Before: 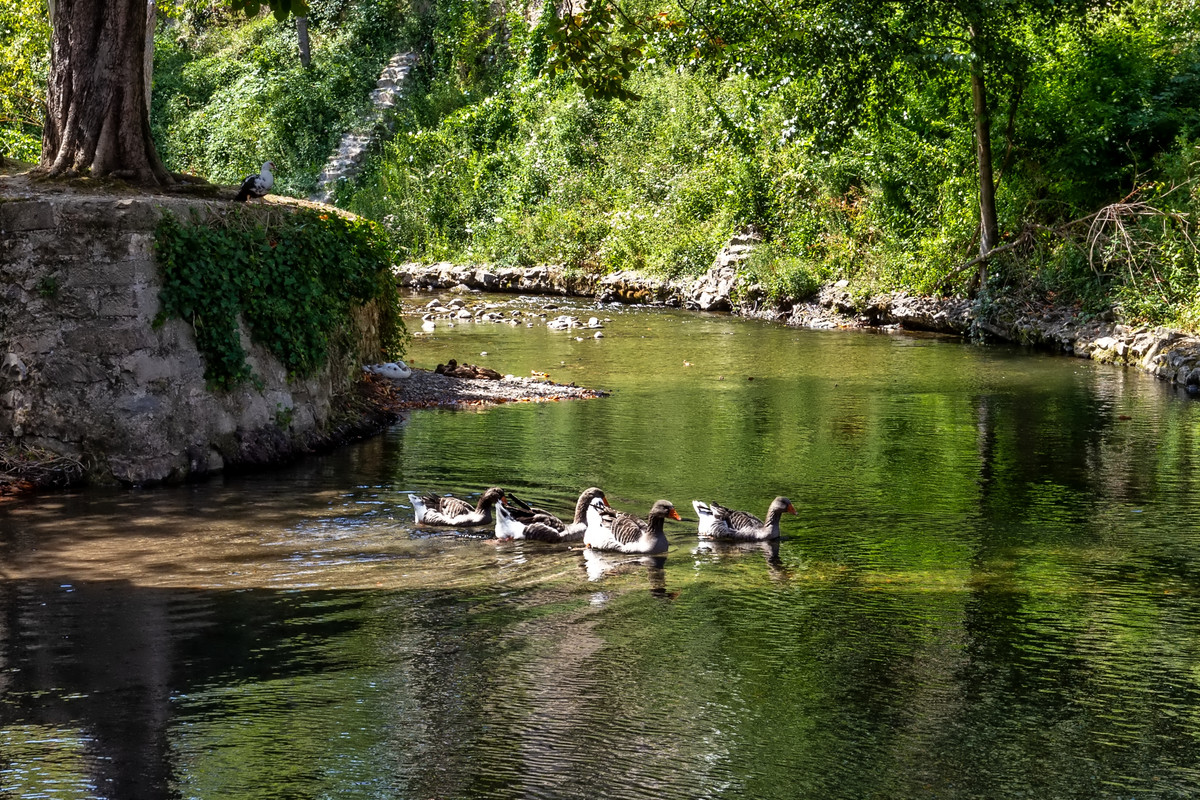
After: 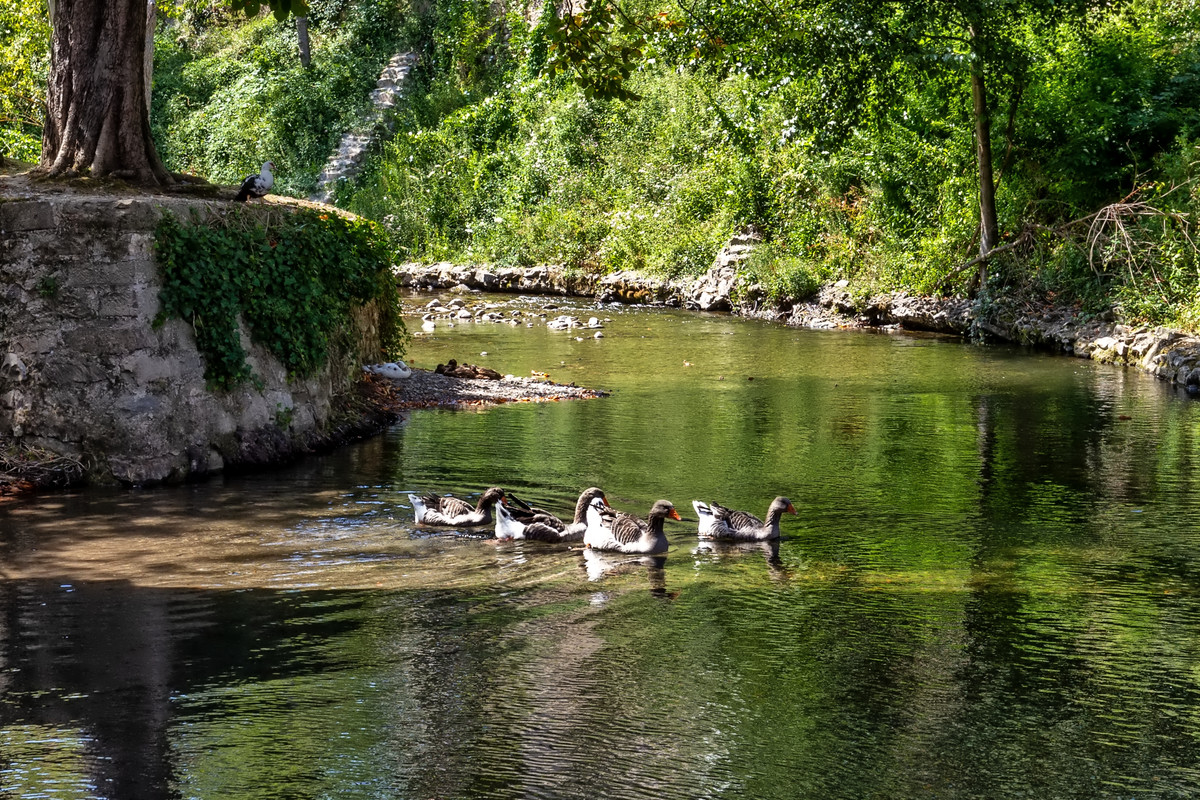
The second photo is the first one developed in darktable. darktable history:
shadows and highlights: shadows 29.65, highlights -30.26, low approximation 0.01, soften with gaussian
